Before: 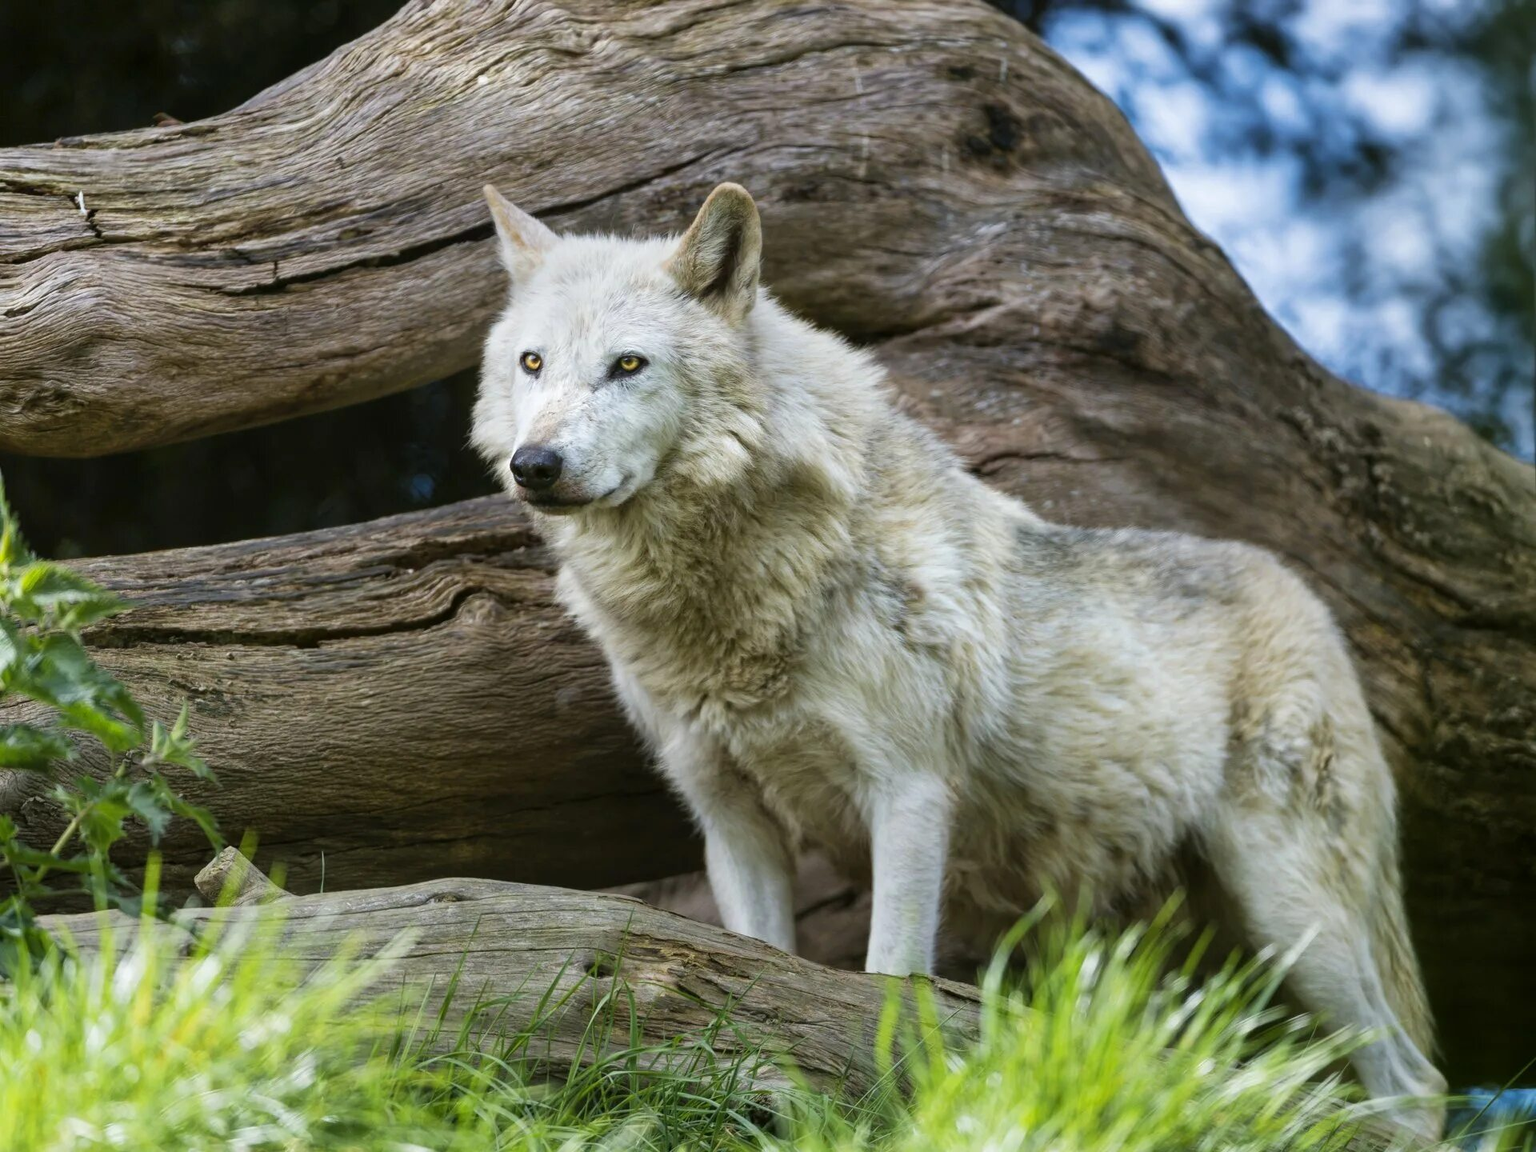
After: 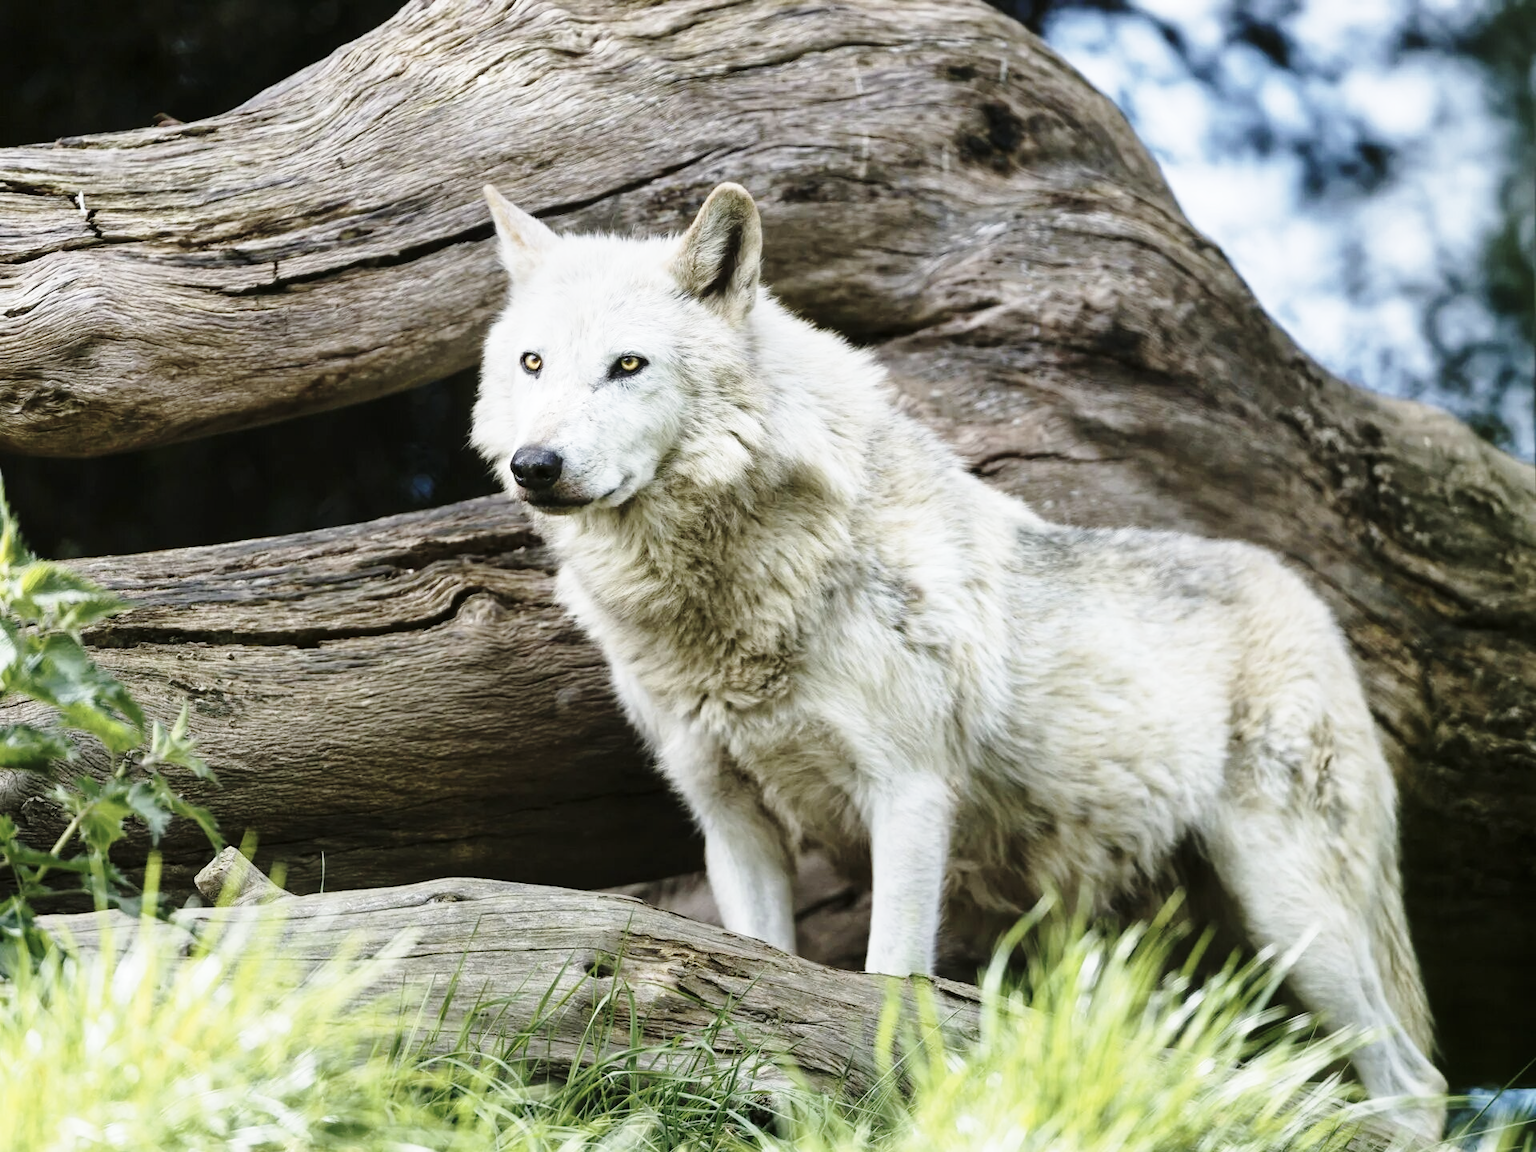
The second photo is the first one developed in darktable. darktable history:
contrast brightness saturation: contrast 0.1, saturation -0.36
base curve: curves: ch0 [(0, 0) (0.028, 0.03) (0.121, 0.232) (0.46, 0.748) (0.859, 0.968) (1, 1)], preserve colors none
